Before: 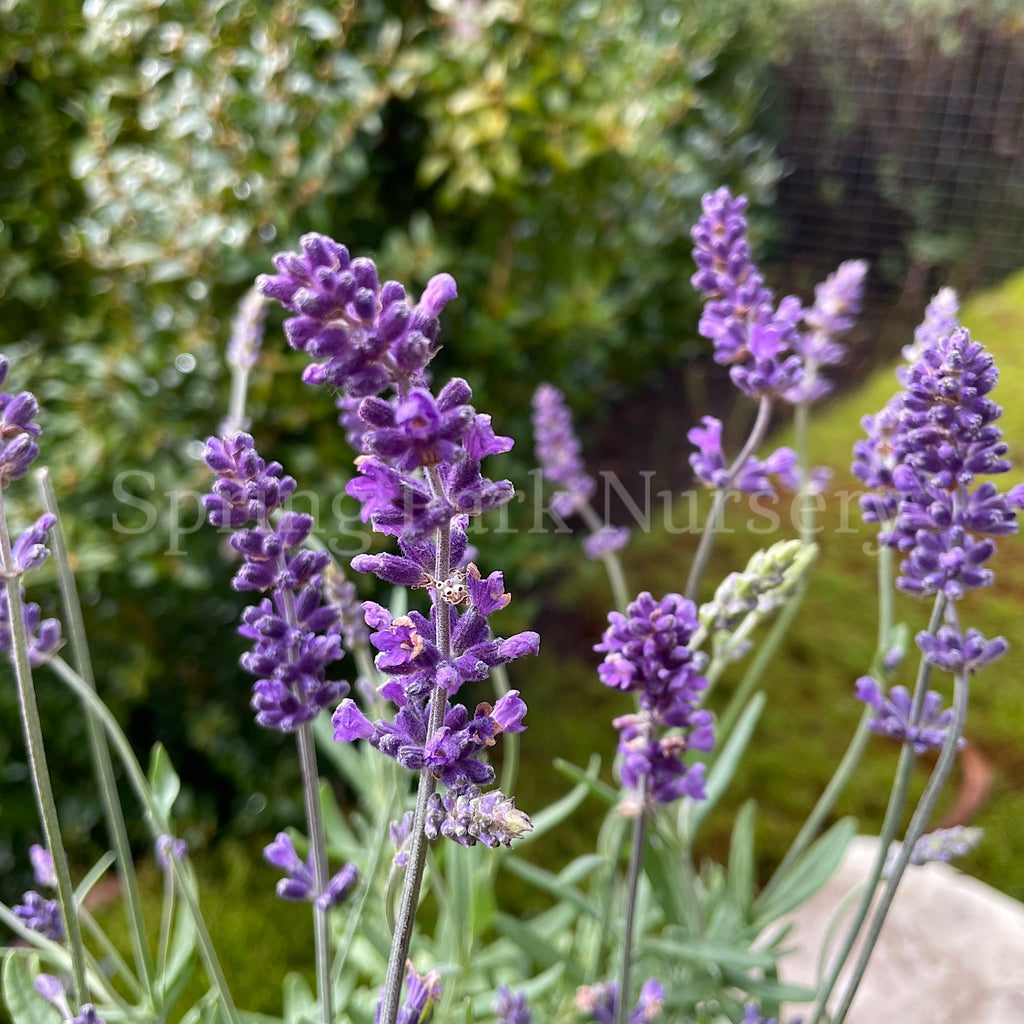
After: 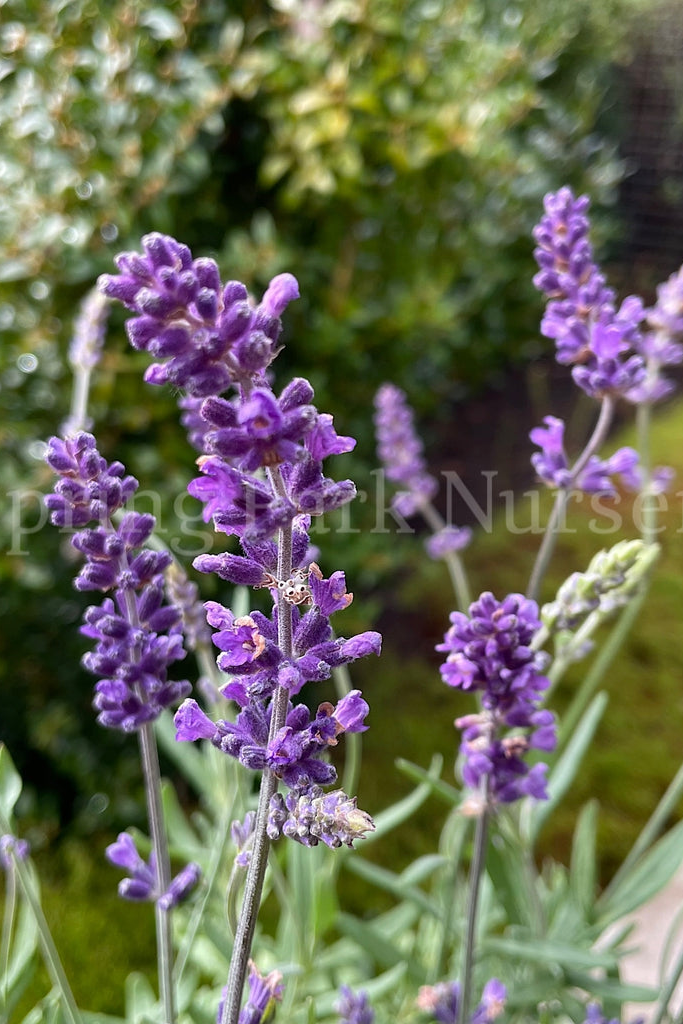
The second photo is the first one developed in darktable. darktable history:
crop and rotate: left 15.446%, right 17.836%
